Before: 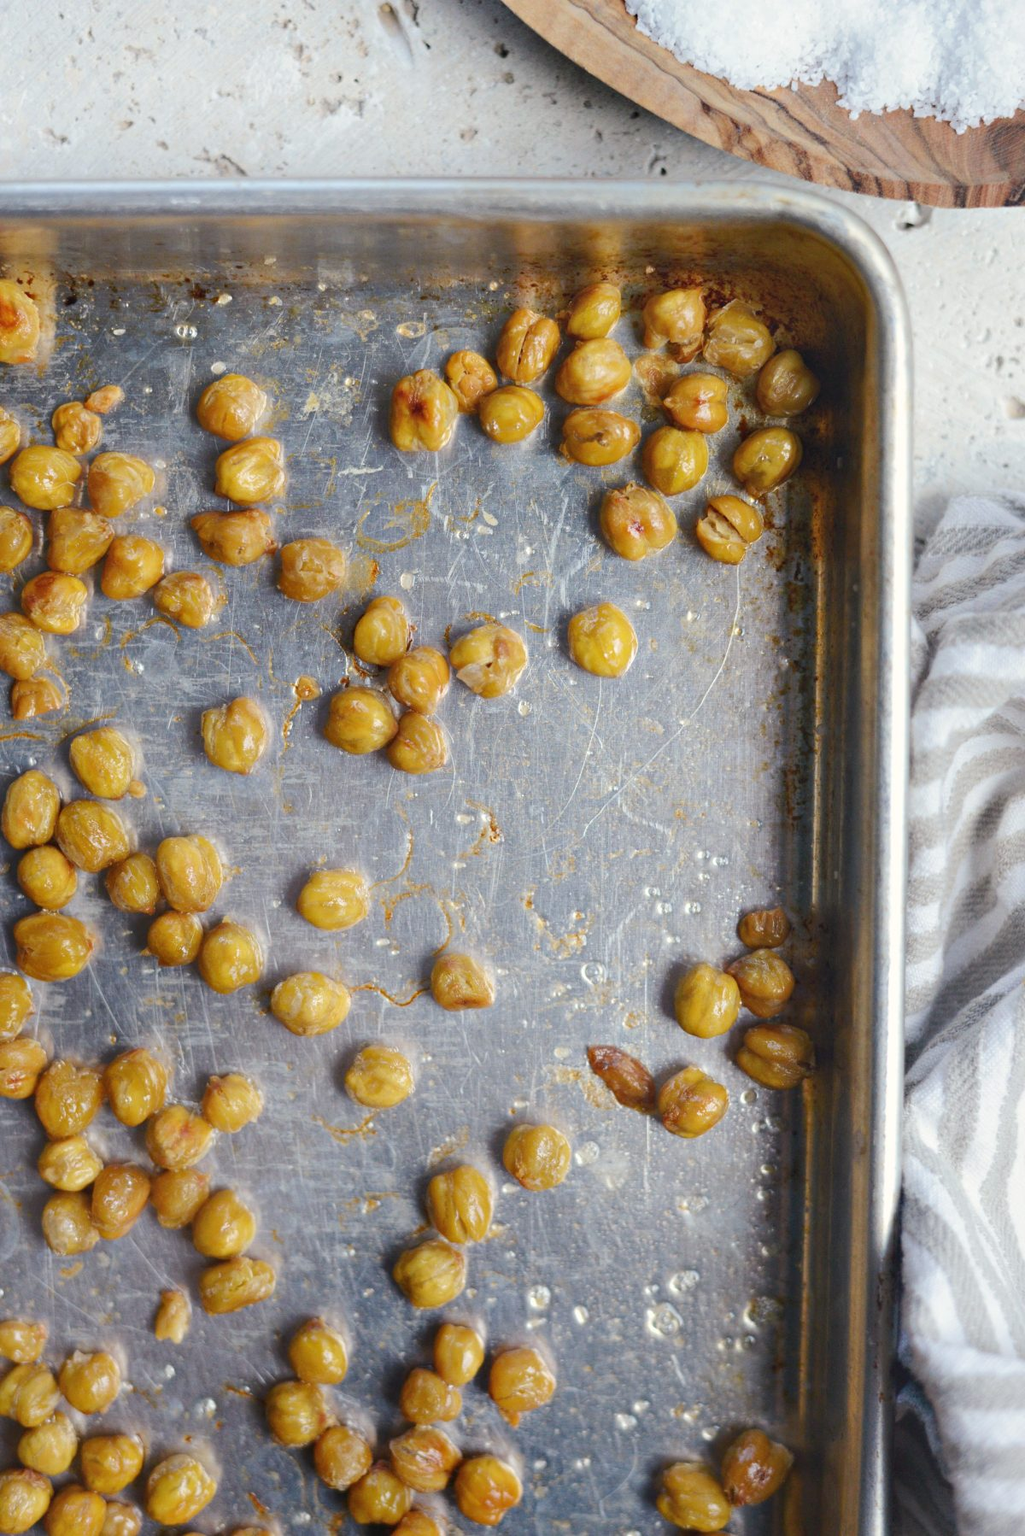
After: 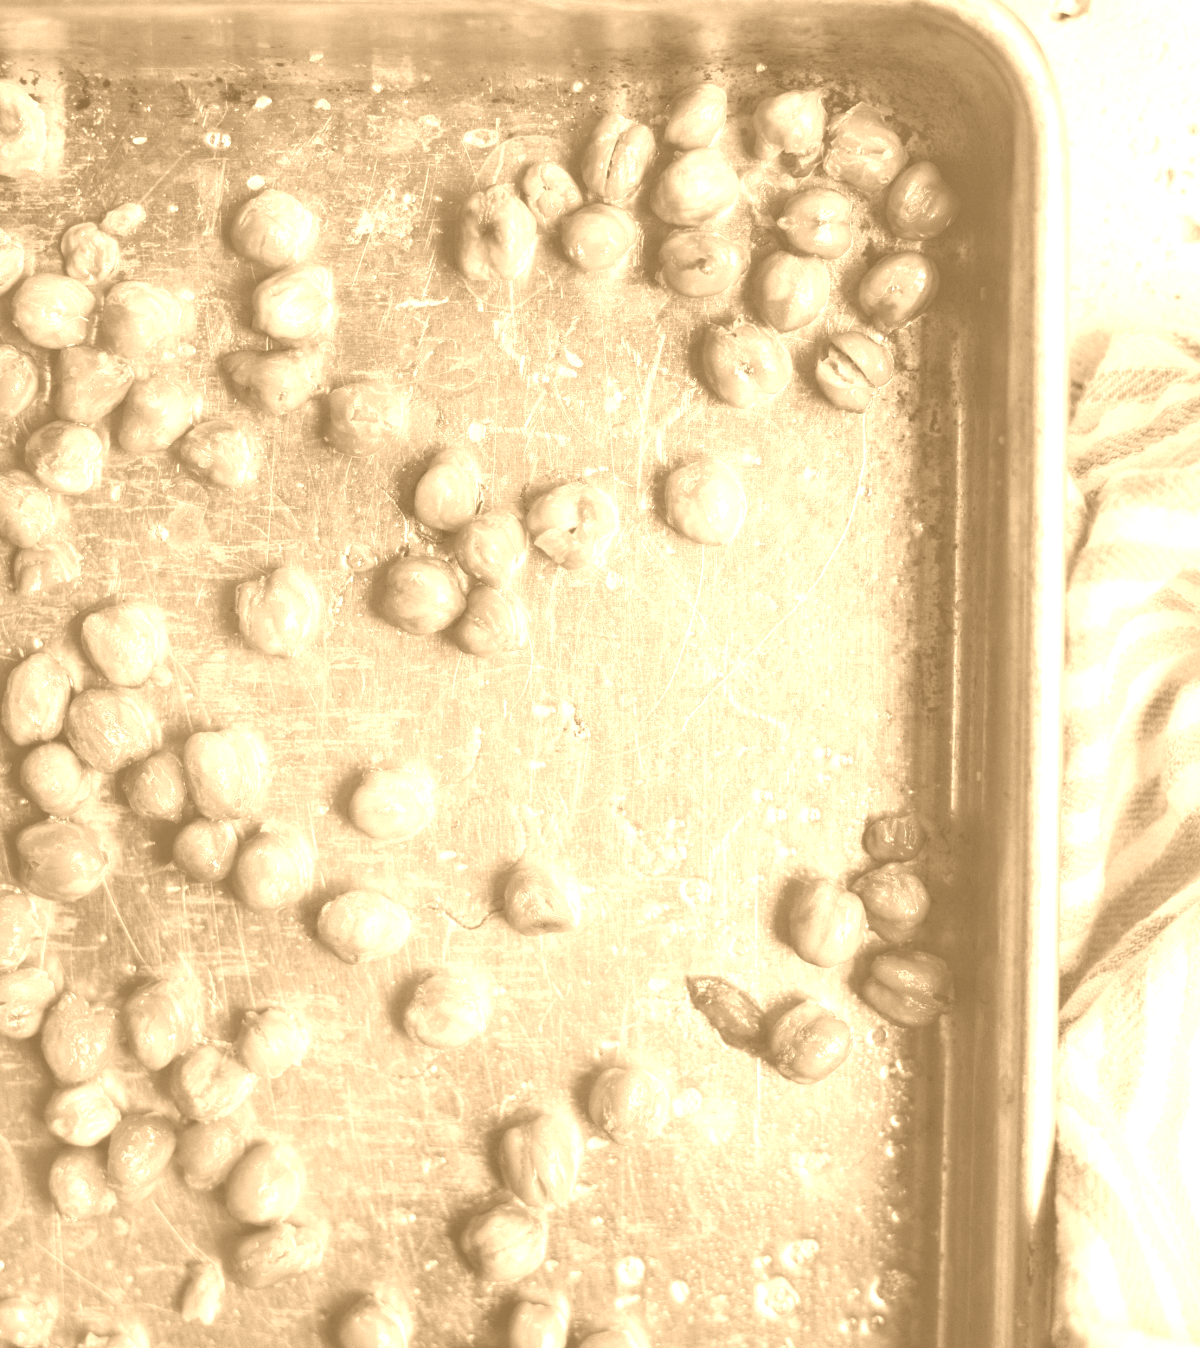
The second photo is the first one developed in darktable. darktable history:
crop: top 13.819%, bottom 11.169%
local contrast: on, module defaults
exposure: black level correction -0.041, exposure 0.064 EV, compensate highlight preservation false
colorize: hue 28.8°, source mix 100%
